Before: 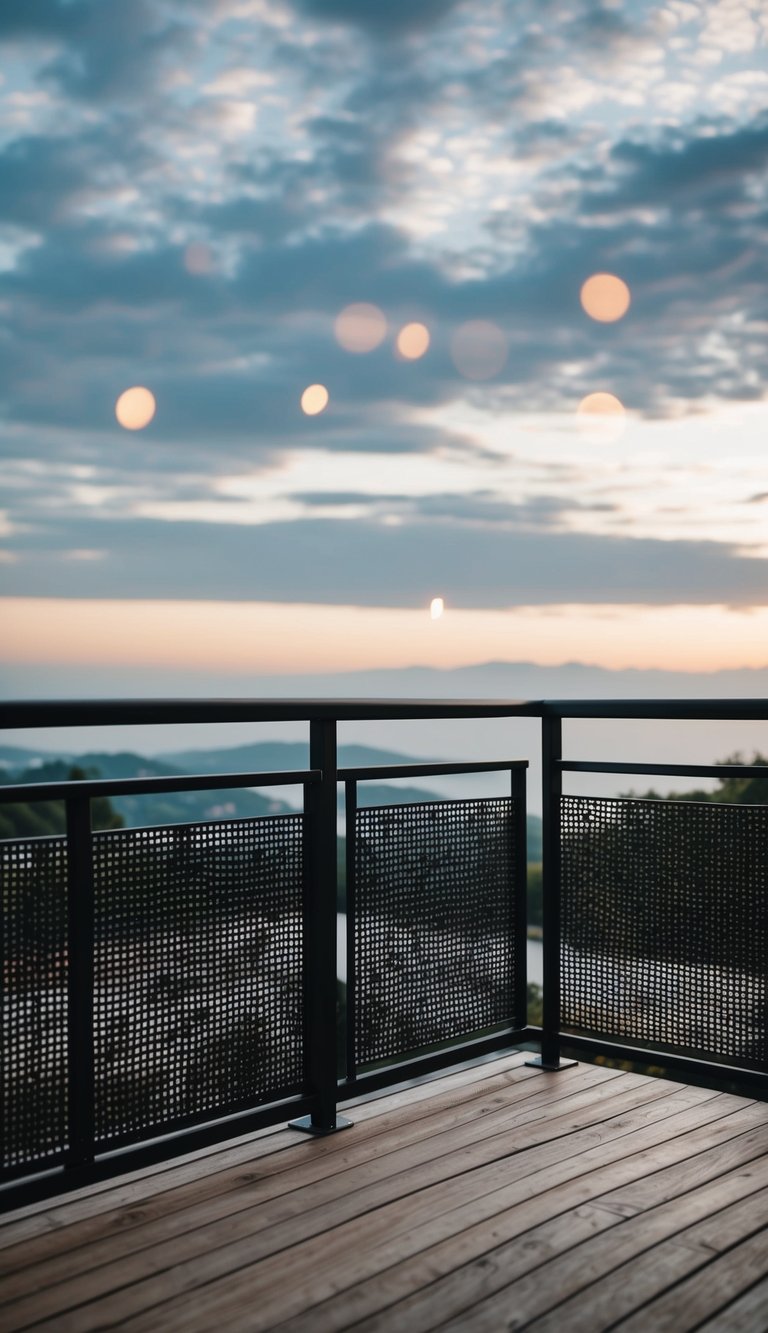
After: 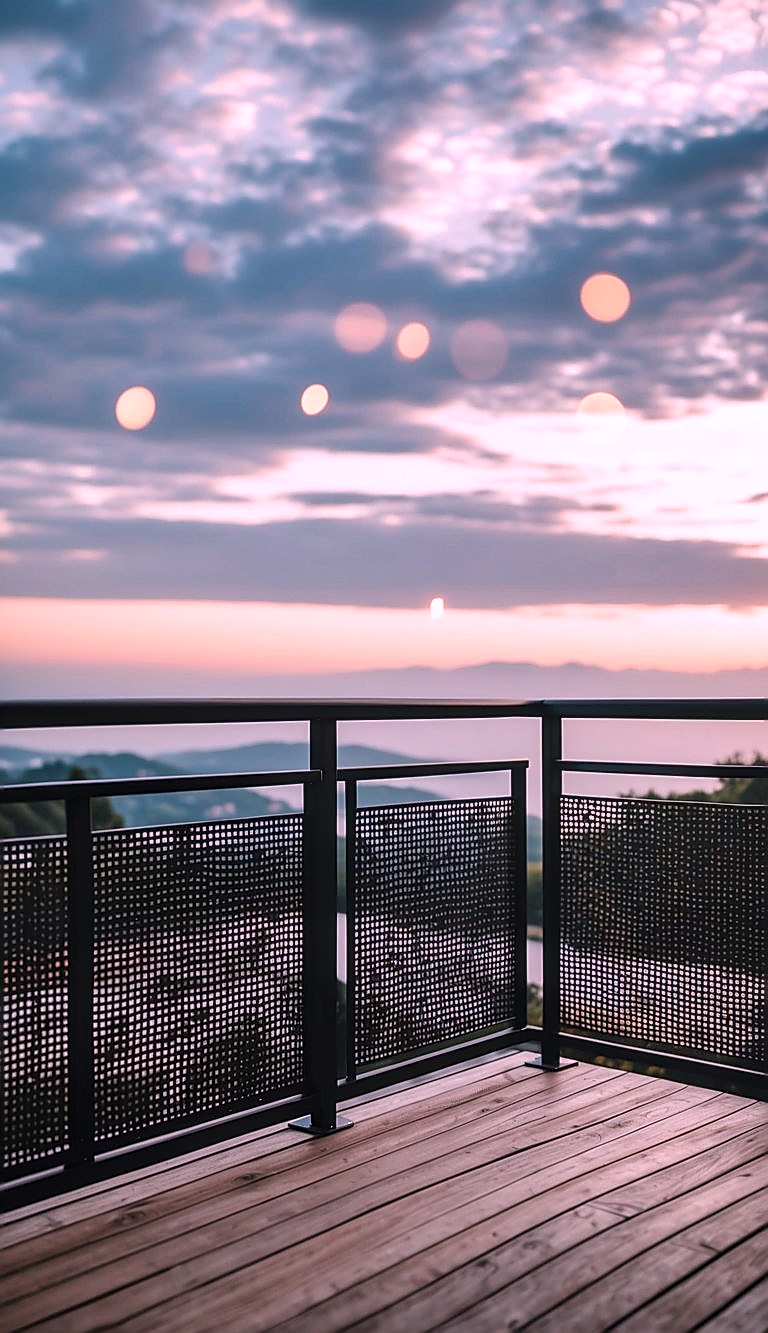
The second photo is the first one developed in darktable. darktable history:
sharpen: radius 1.4, amount 1.25, threshold 0.7
shadows and highlights: radius 125.46, shadows 30.51, highlights -30.51, low approximation 0.01, soften with gaussian
local contrast: on, module defaults
white balance: red 1.188, blue 1.11
